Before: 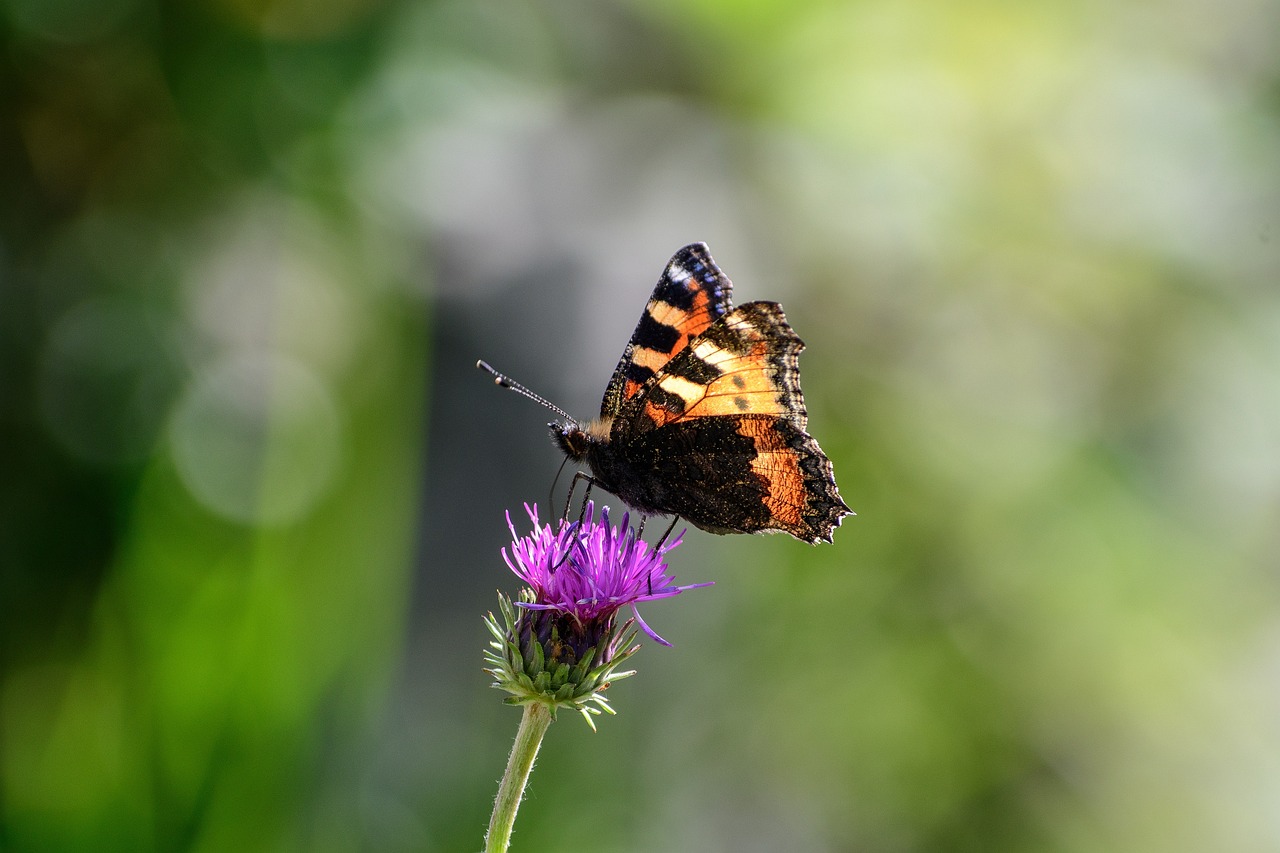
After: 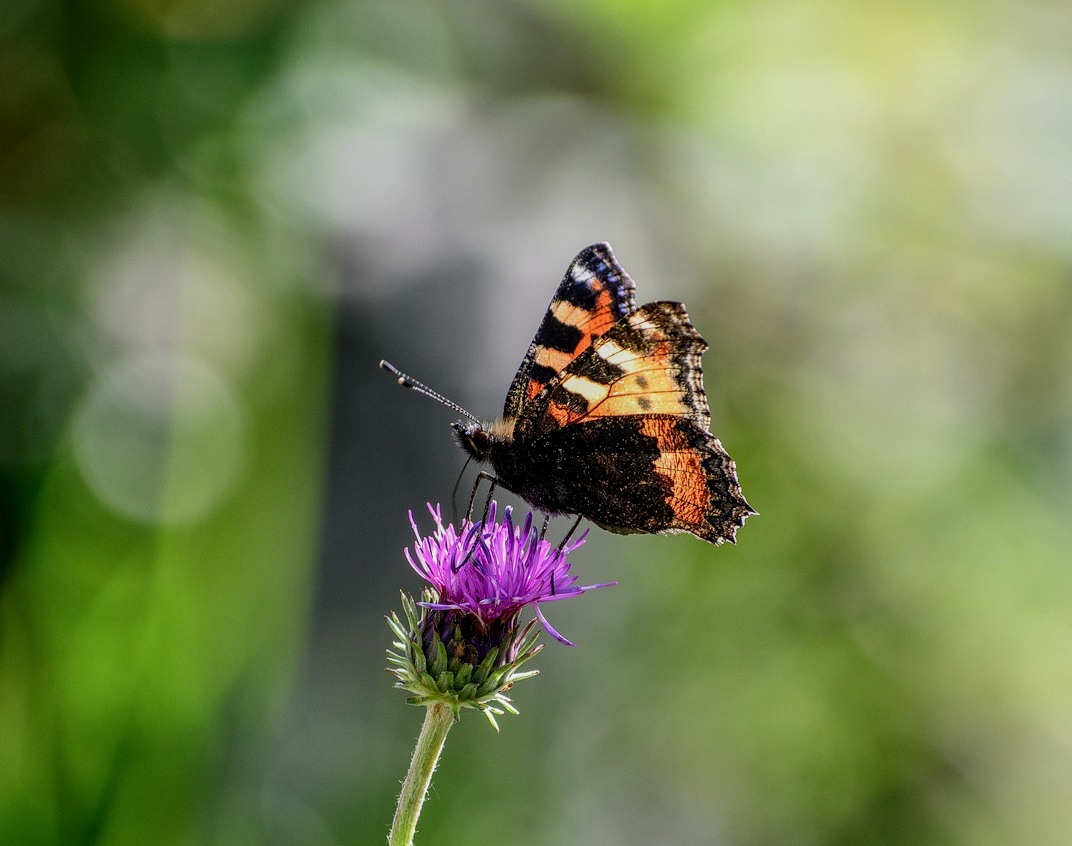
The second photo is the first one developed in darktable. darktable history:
local contrast: detail 130%
sigmoid: contrast 1.22, skew 0.65
crop: left 7.598%, right 7.873%
